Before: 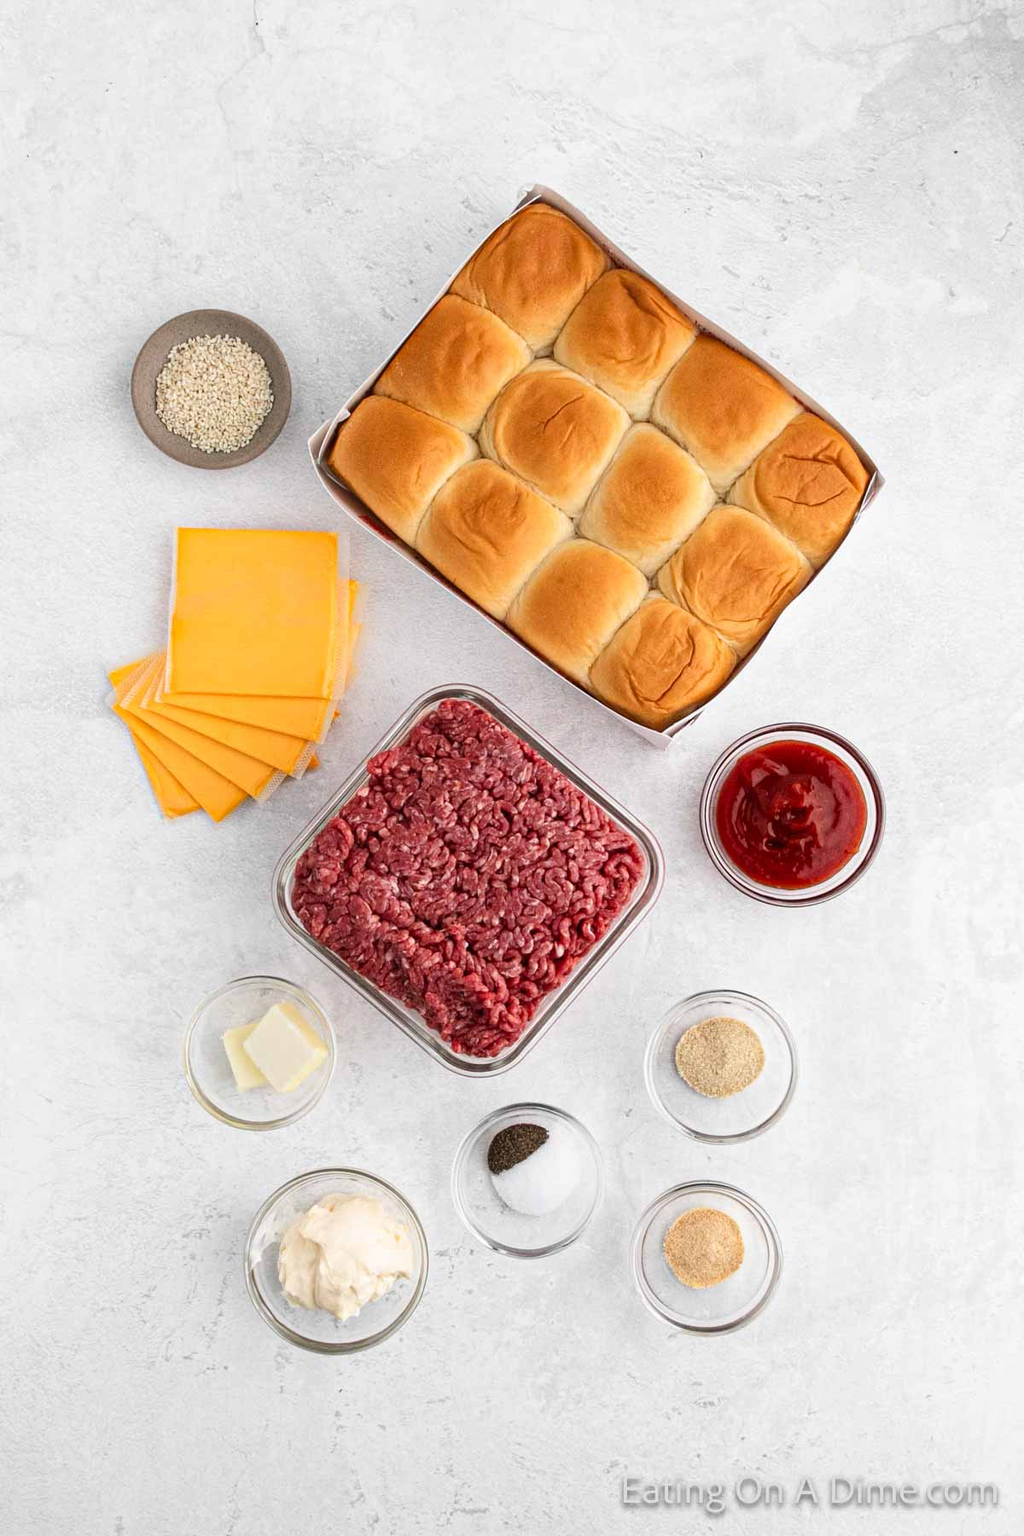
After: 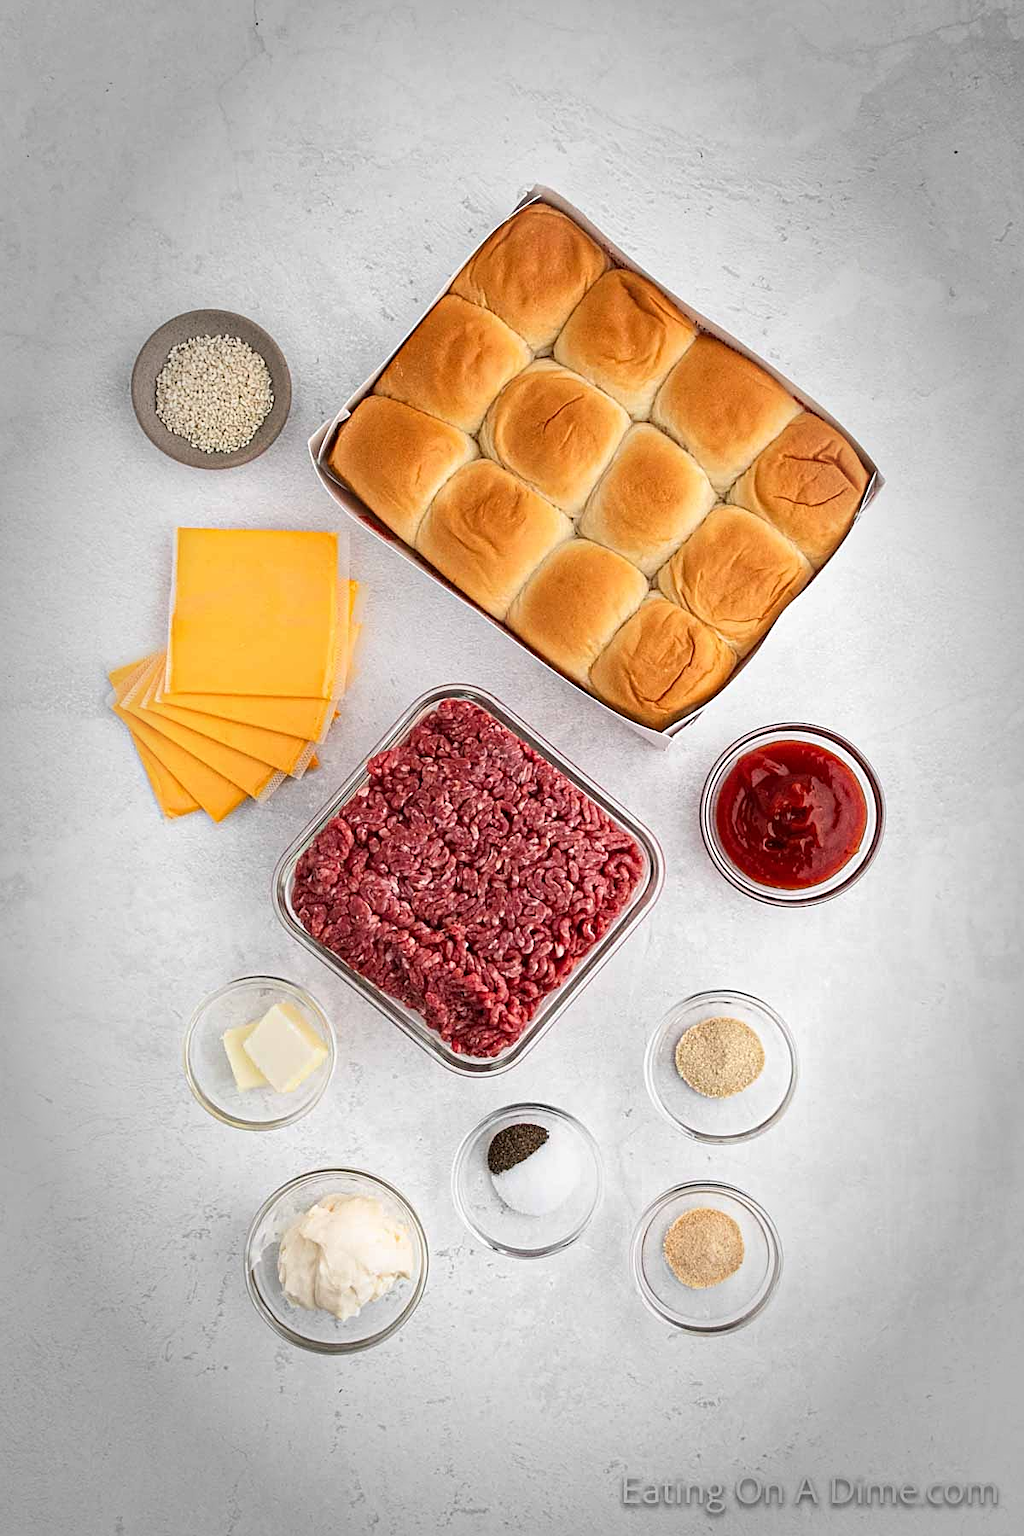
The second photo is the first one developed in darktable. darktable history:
sharpen: on, module defaults
vignetting: fall-off start 66.63%, fall-off radius 39.65%, automatic ratio true, width/height ratio 0.669
